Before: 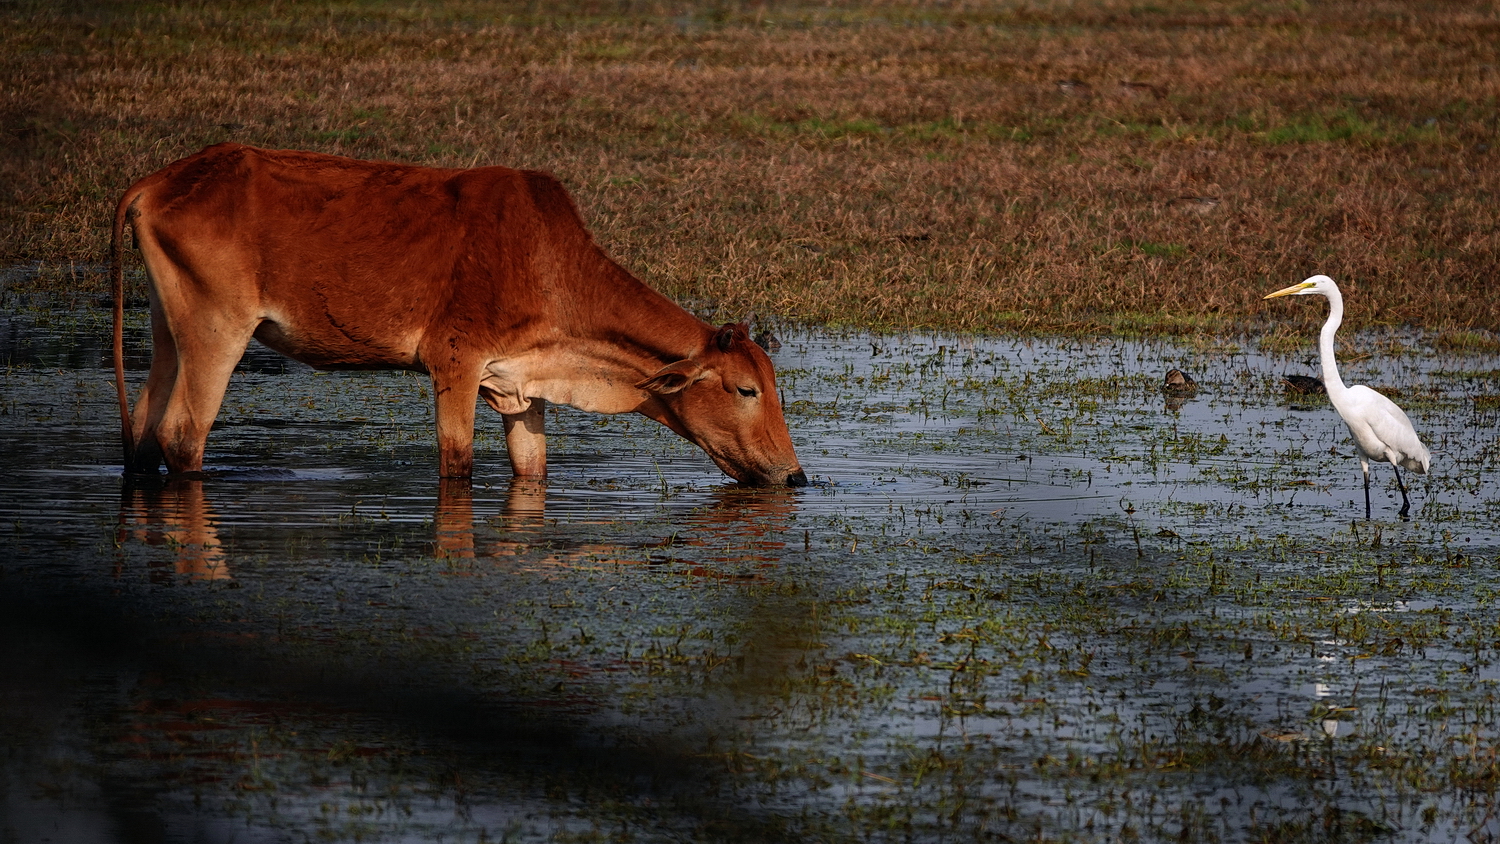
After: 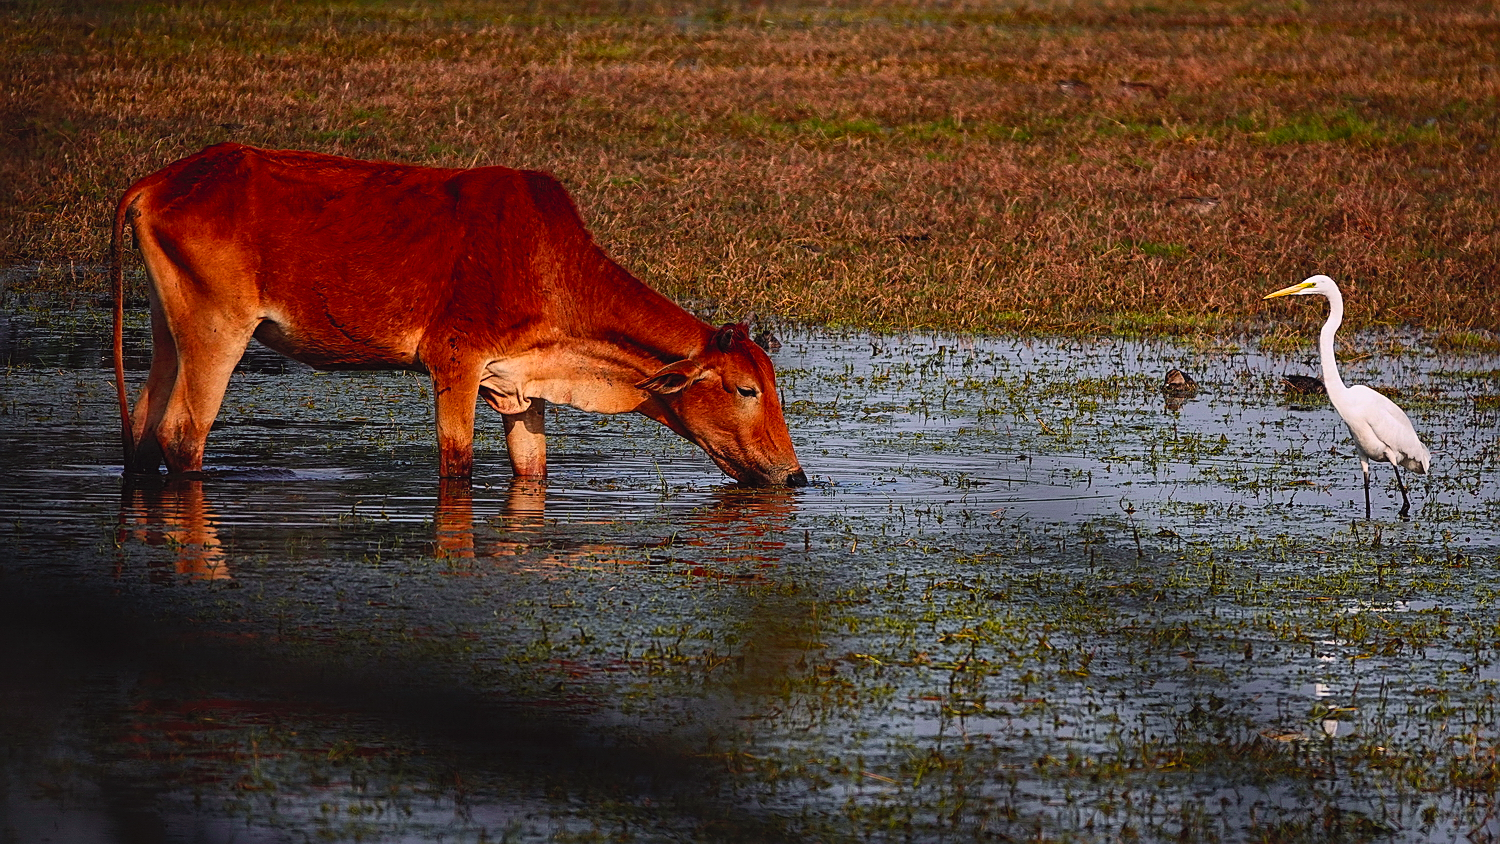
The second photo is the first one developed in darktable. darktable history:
sharpen: amount 0.499
color balance rgb: linear chroma grading › global chroma 14.442%, perceptual saturation grading › global saturation 5.08%
tone curve: curves: ch0 [(0, 0.029) (0.253, 0.237) (1, 0.945)]; ch1 [(0, 0) (0.401, 0.42) (0.442, 0.47) (0.492, 0.498) (0.511, 0.523) (0.557, 0.565) (0.66, 0.683) (1, 1)]; ch2 [(0, 0) (0.394, 0.413) (0.5, 0.5) (0.578, 0.568) (1, 1)], color space Lab, independent channels, preserve colors none
contrast brightness saturation: contrast 0.196, brightness 0.158, saturation 0.224
